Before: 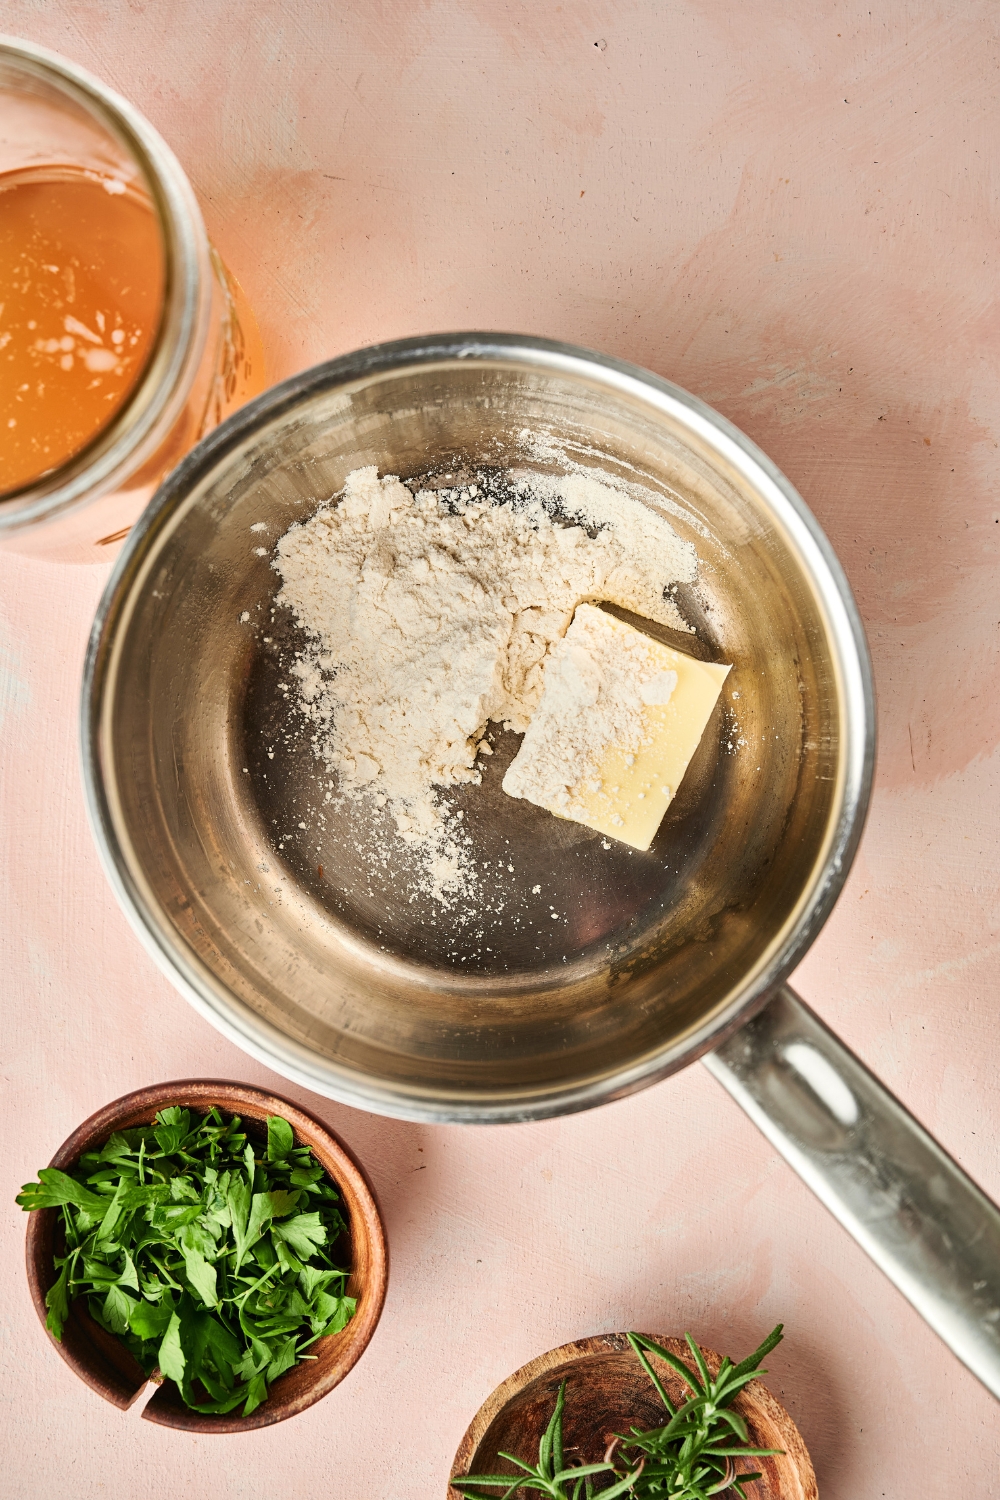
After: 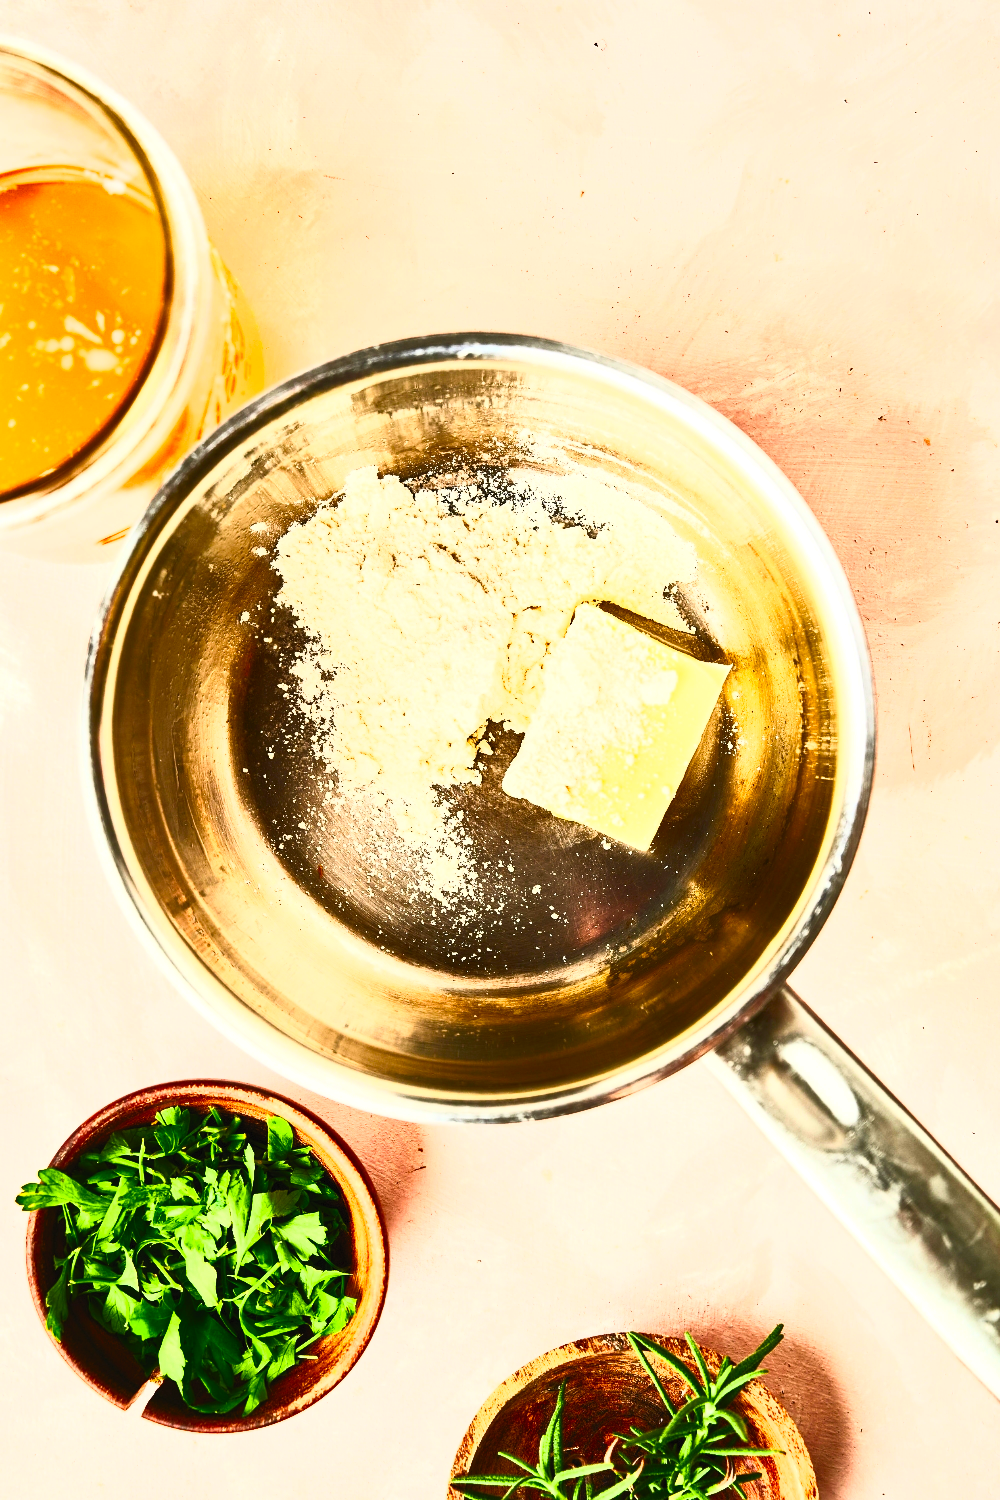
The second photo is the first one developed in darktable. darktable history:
contrast brightness saturation: contrast 0.828, brightness 0.6, saturation 0.572
color balance rgb: perceptual saturation grading › global saturation 0.369%, perceptual saturation grading › highlights -17.856%, perceptual saturation grading › mid-tones 33.791%, perceptual saturation grading › shadows 50.458%, perceptual brilliance grading › global brilliance 15.347%, perceptual brilliance grading › shadows -35.676%, global vibrance 7.88%
